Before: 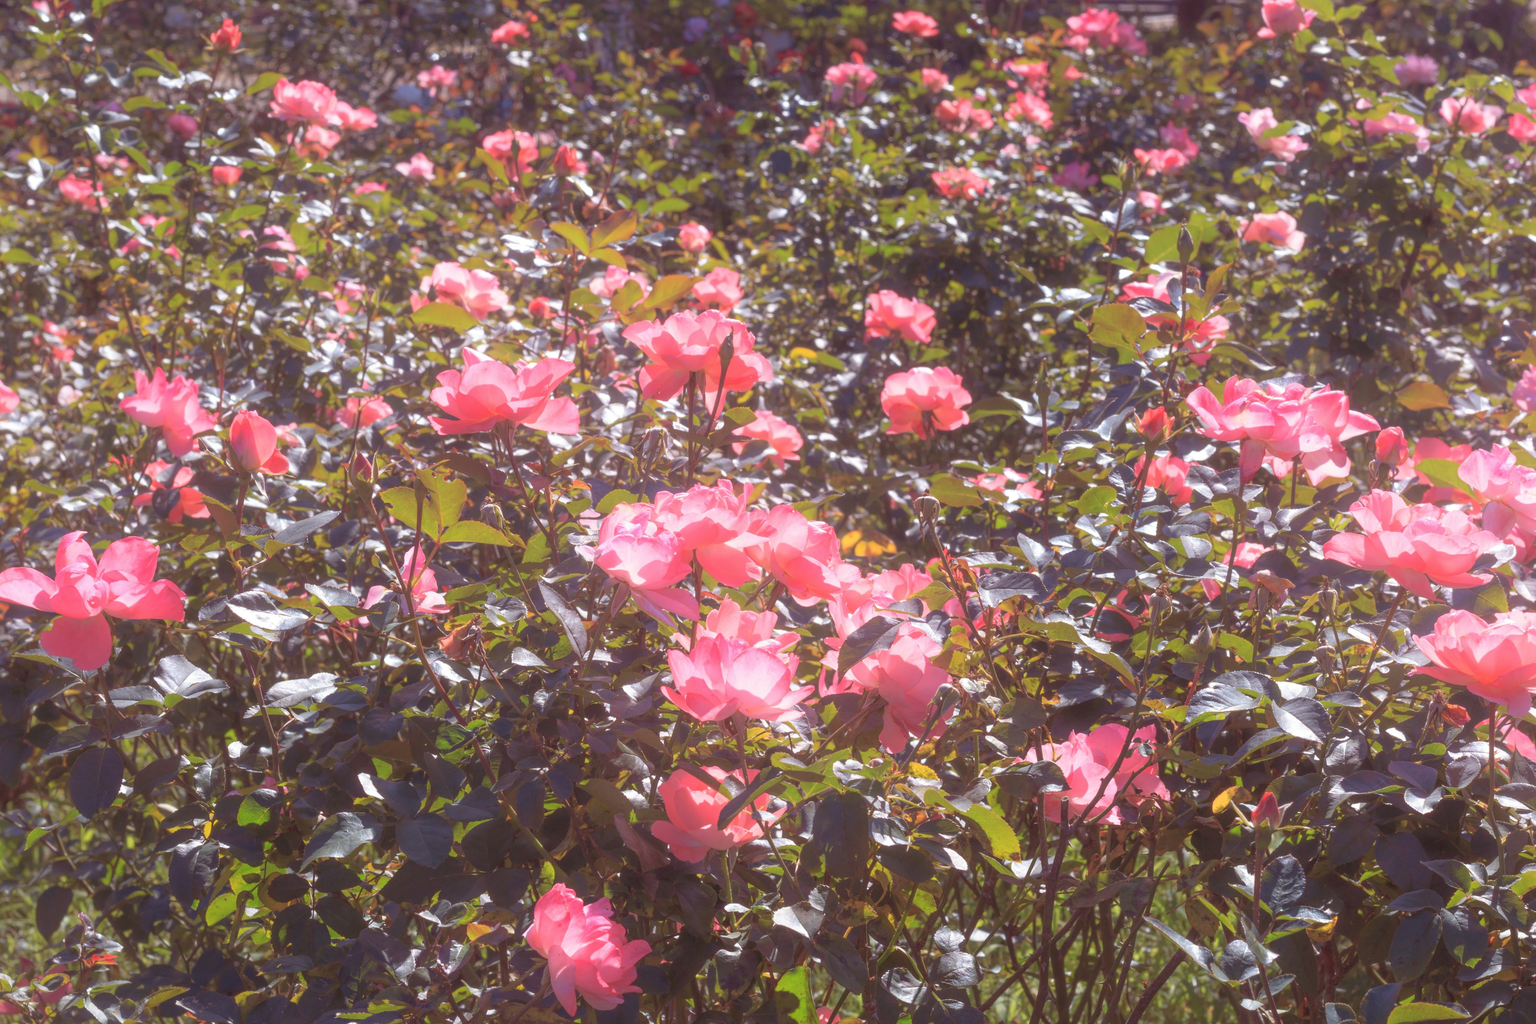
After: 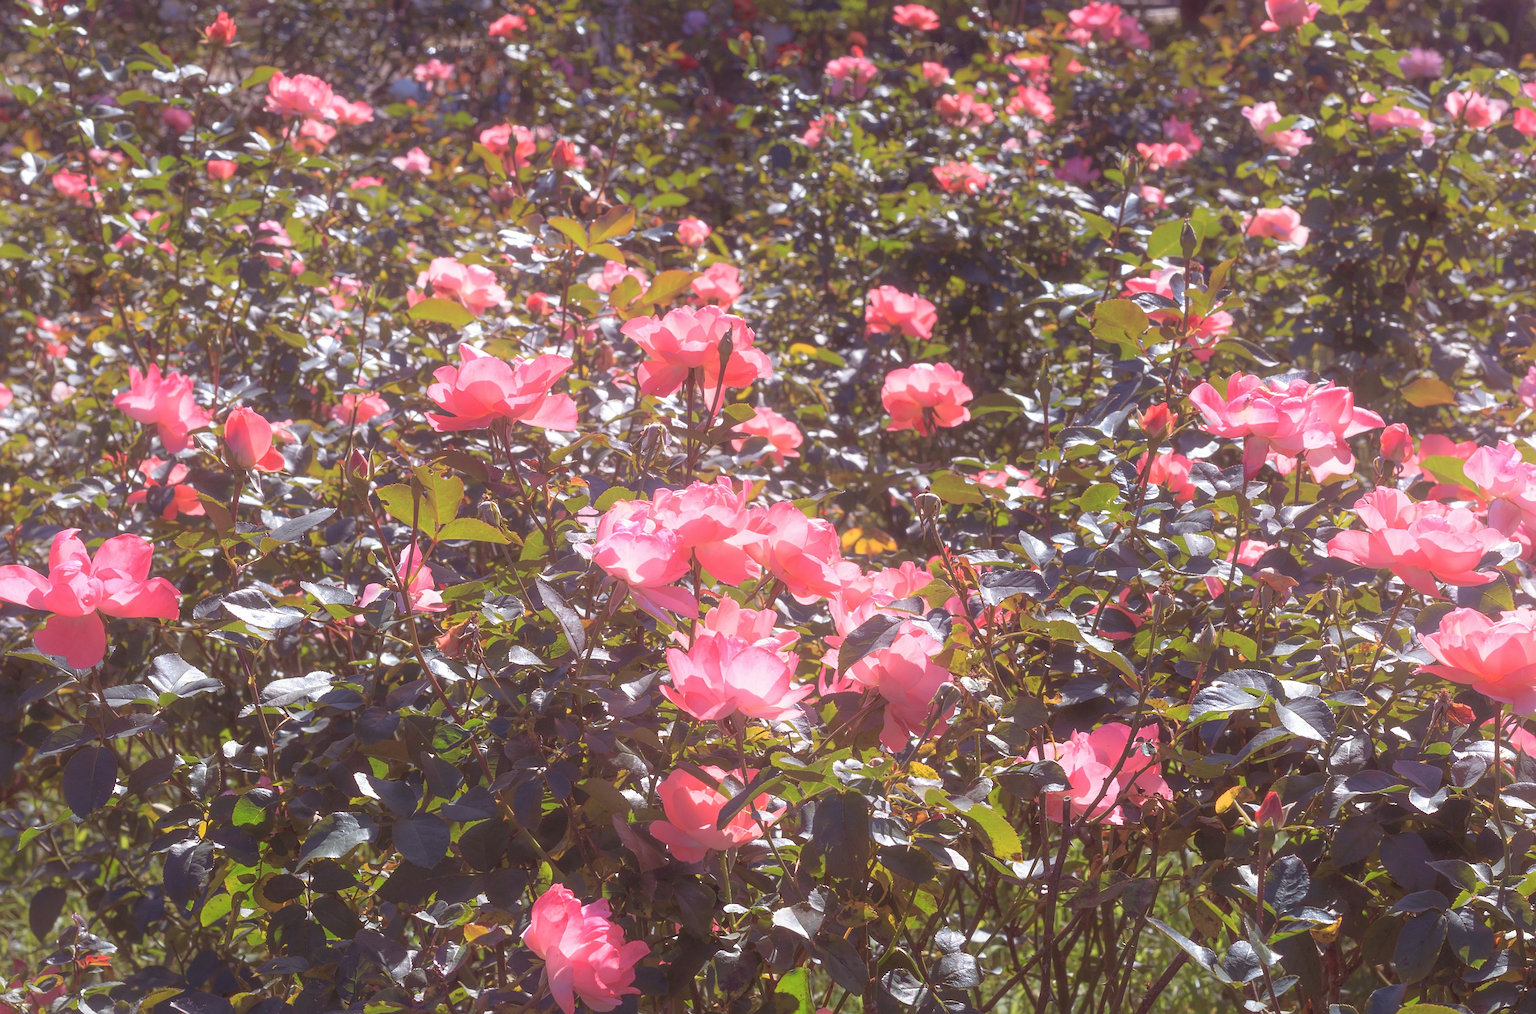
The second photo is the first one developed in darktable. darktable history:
crop: left 0.483%, top 0.734%, right 0.172%, bottom 0.953%
sharpen: on, module defaults
